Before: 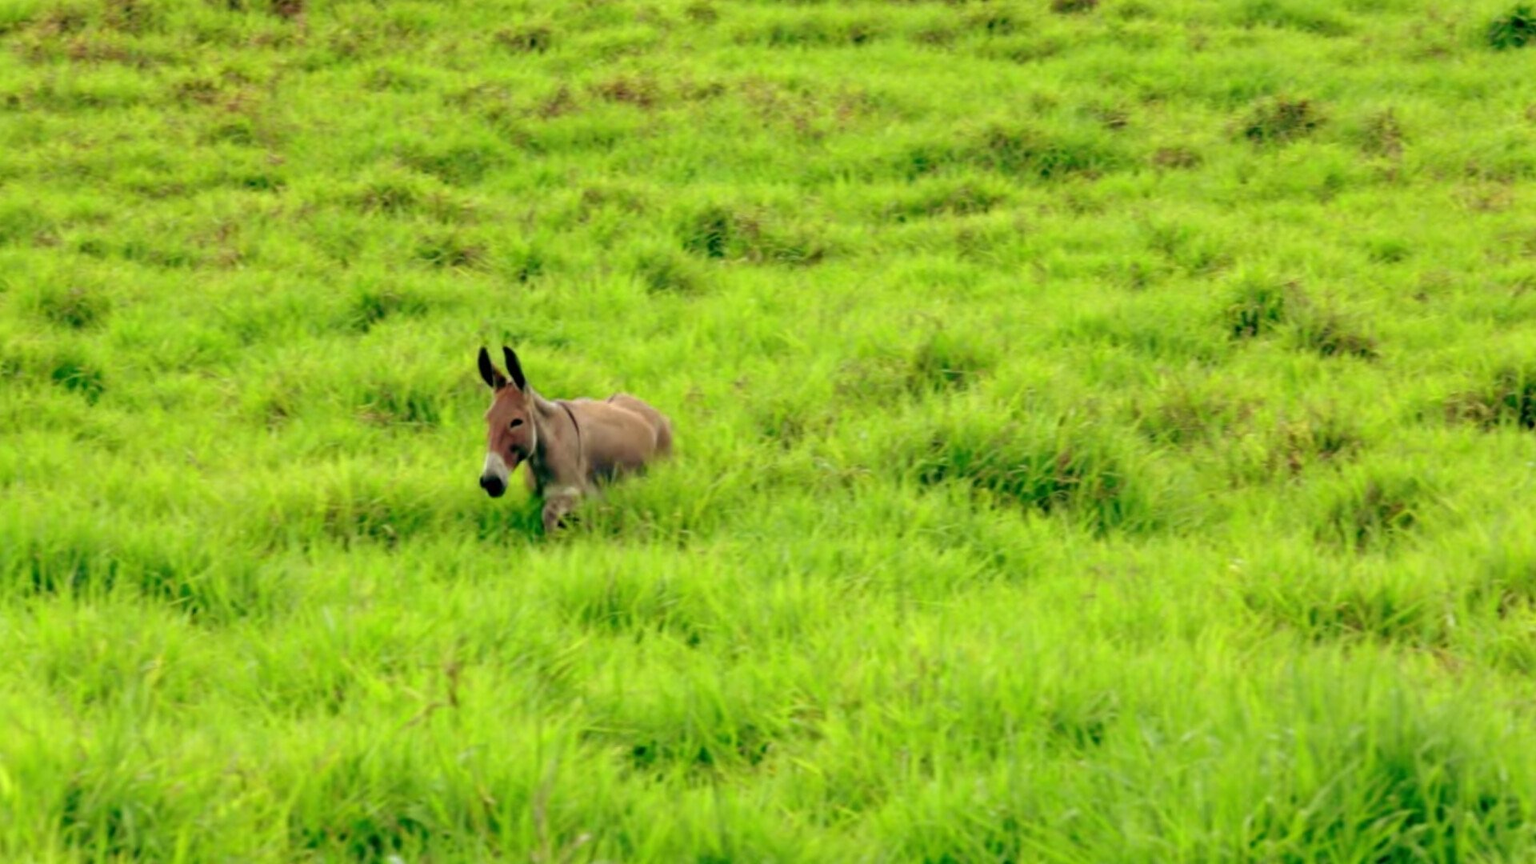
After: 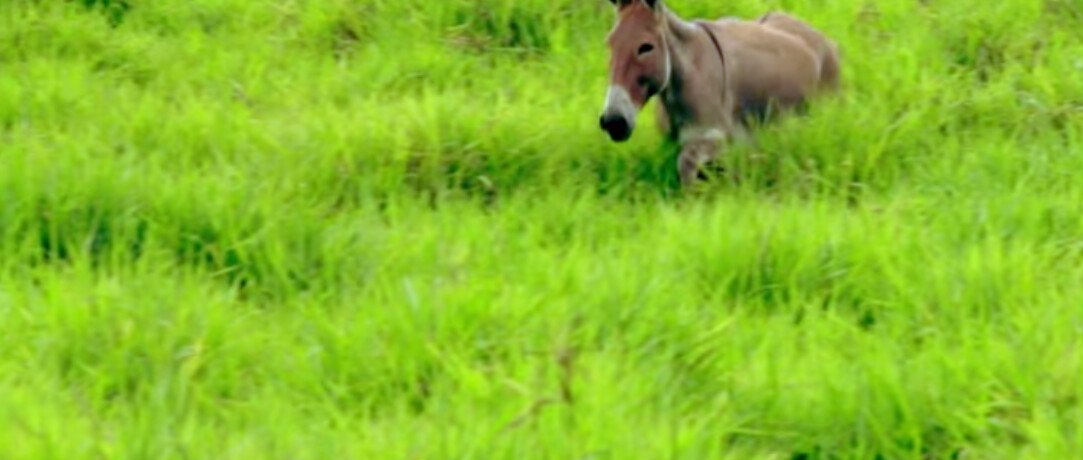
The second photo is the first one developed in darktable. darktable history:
white balance: red 0.931, blue 1.11
crop: top 44.483%, right 43.593%, bottom 12.892%
